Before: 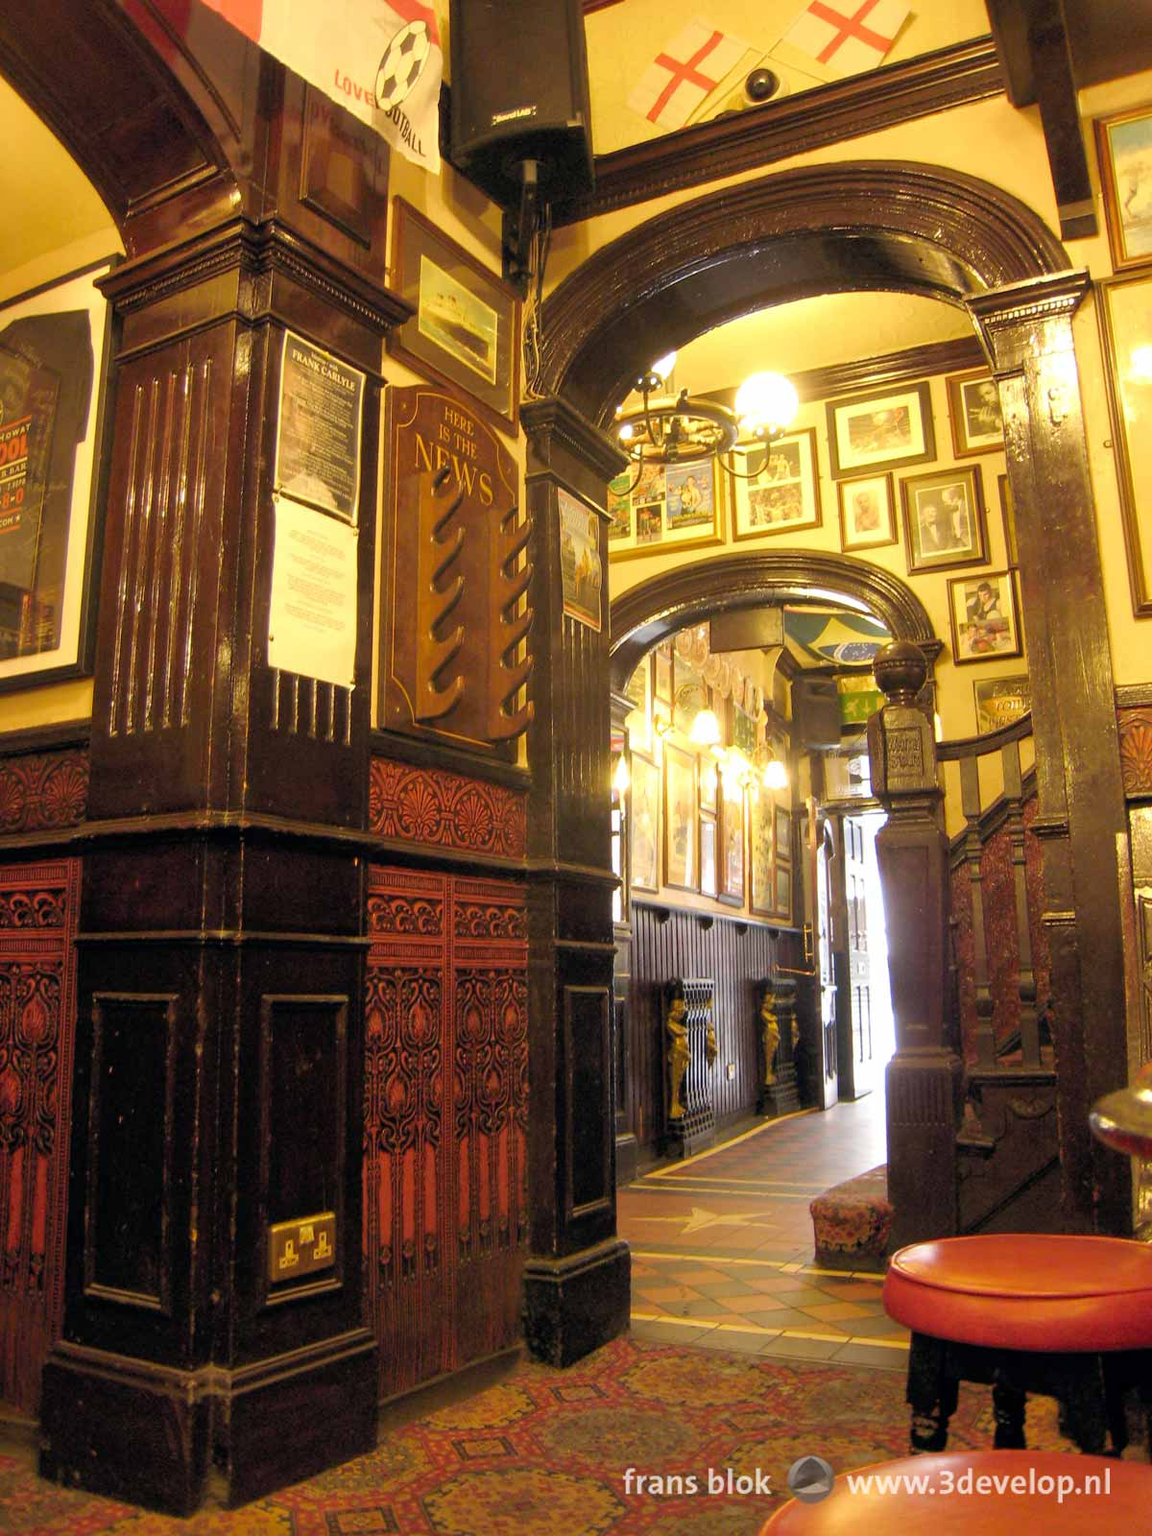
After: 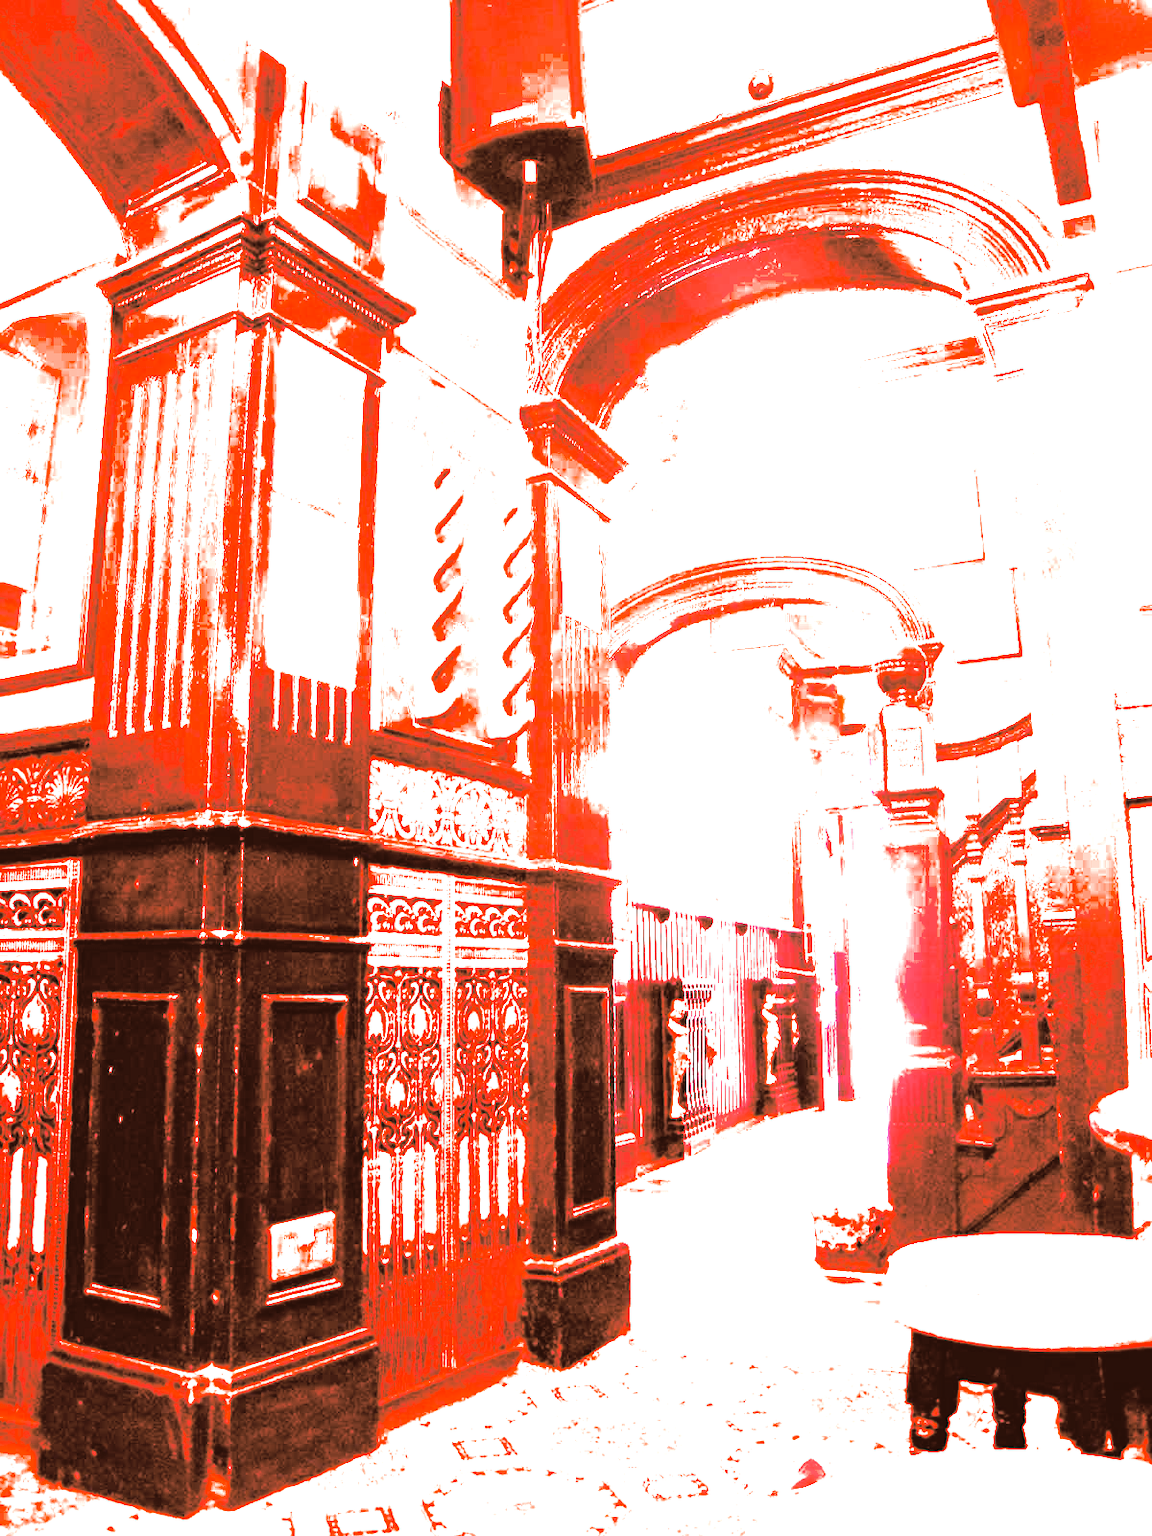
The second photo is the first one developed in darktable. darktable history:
white balance: red 4.26, blue 1.802
color balance: lift [1, 1.015, 0.987, 0.985], gamma [1, 0.959, 1.042, 0.958], gain [0.927, 0.938, 1.072, 0.928], contrast 1.5%
split-toning: shadows › hue 32.4°, shadows › saturation 0.51, highlights › hue 180°, highlights › saturation 0, balance -60.17, compress 55.19%
exposure: compensate exposure bias true, compensate highlight preservation false
